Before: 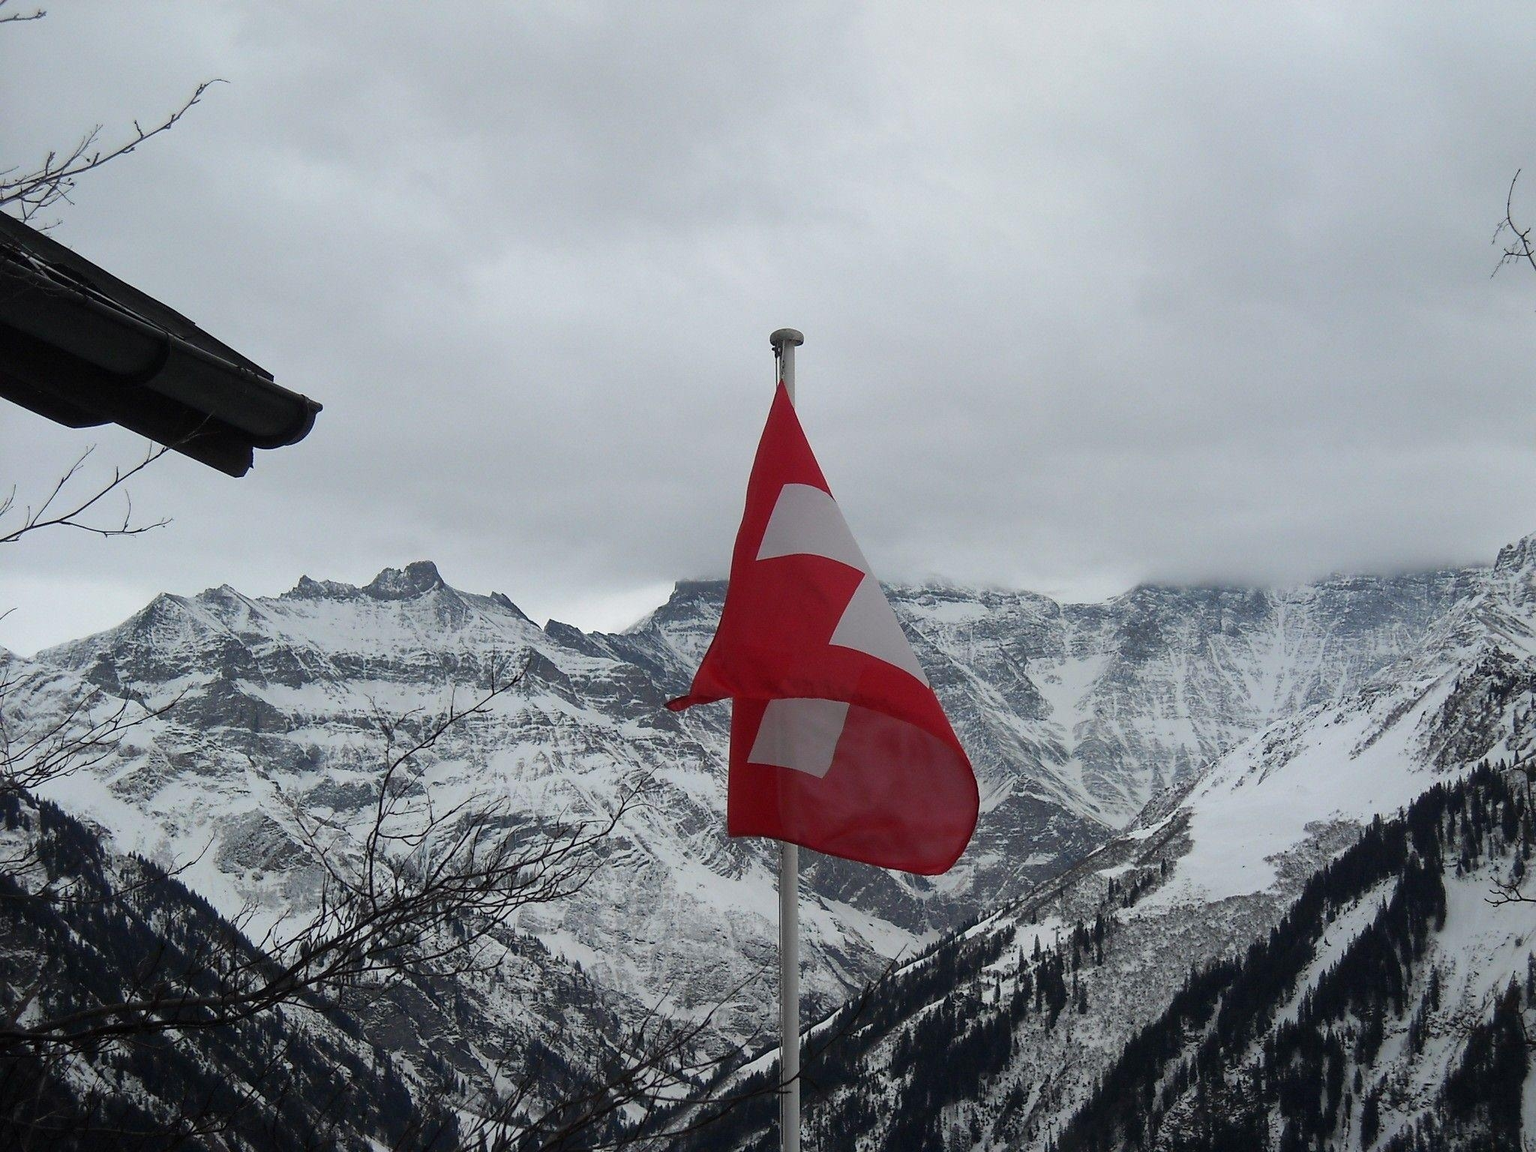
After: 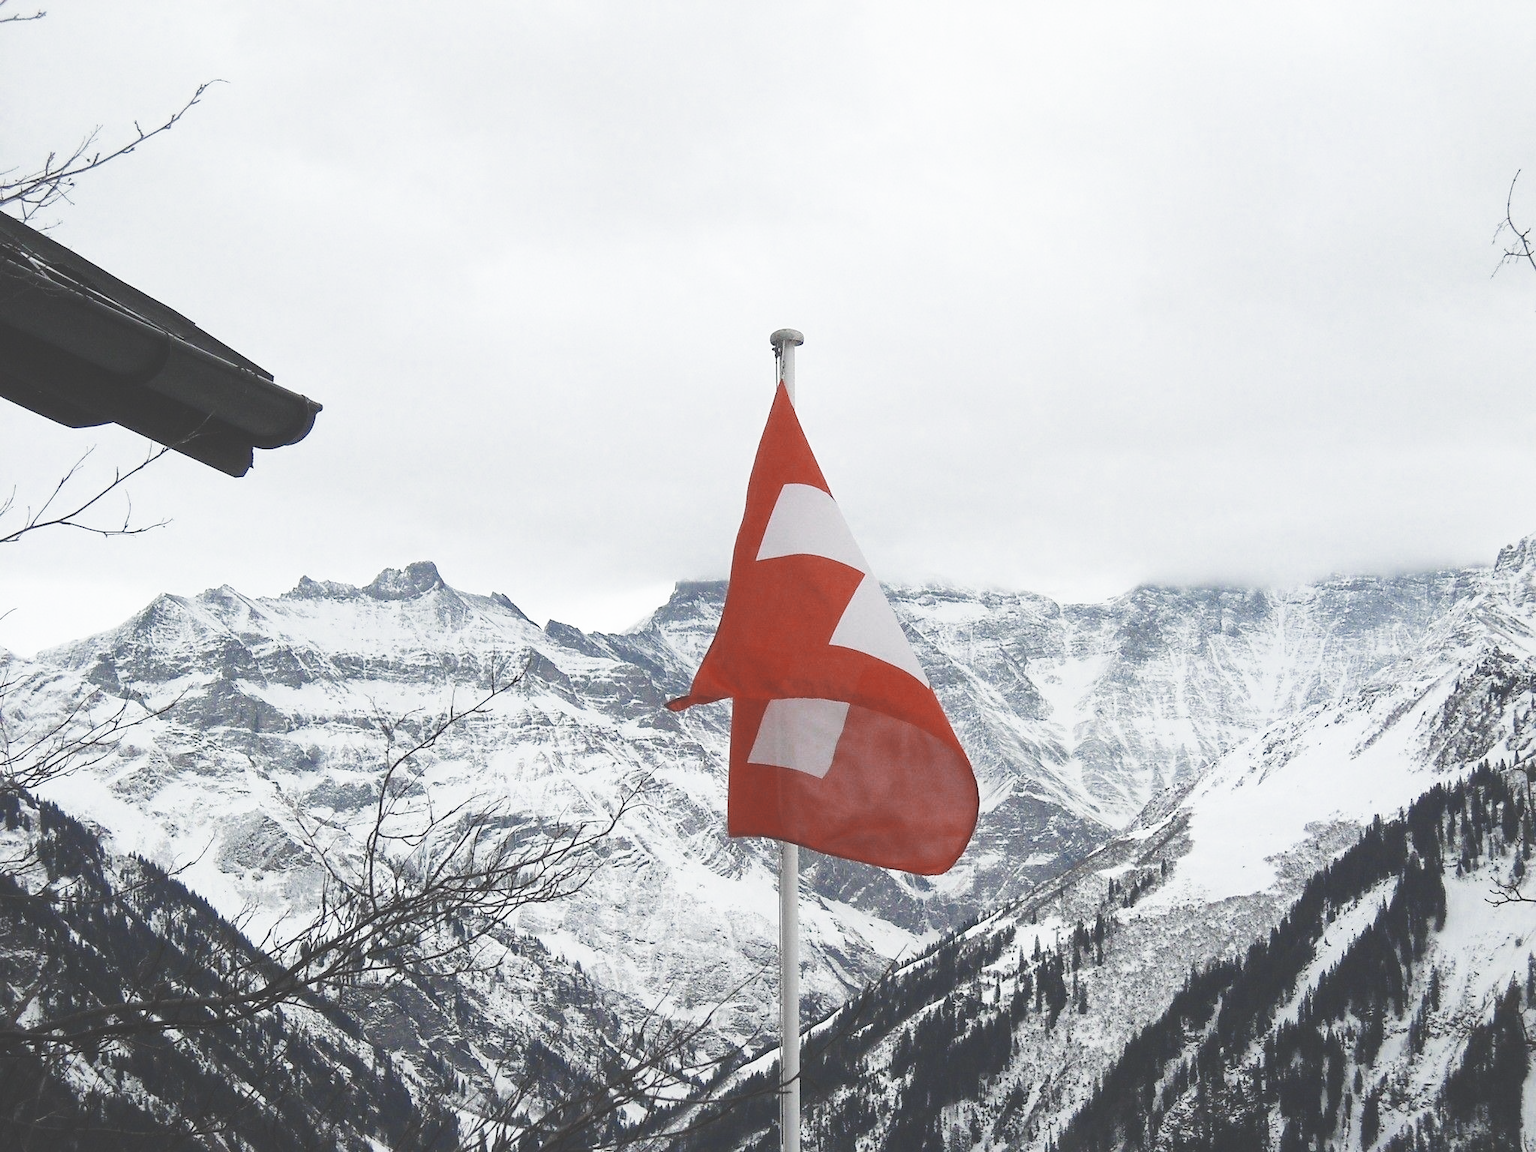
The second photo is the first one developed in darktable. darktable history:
color zones: curves: ch0 [(0, 0.5) (0.125, 0.4) (0.25, 0.5) (0.375, 0.4) (0.5, 0.4) (0.625, 0.35) (0.75, 0.35) (0.875, 0.5)]; ch1 [(0, 0.35) (0.125, 0.45) (0.25, 0.35) (0.375, 0.35) (0.5, 0.35) (0.625, 0.35) (0.75, 0.45) (0.875, 0.35)]; ch2 [(0, 0.6) (0.125, 0.5) (0.25, 0.5) (0.375, 0.6) (0.5, 0.6) (0.625, 0.5) (0.75, 0.5) (0.875, 0.5)]
exposure: black level correction -0.03, compensate exposure bias true, compensate highlight preservation false
base curve: curves: ch0 [(0, 0.003) (0.001, 0.002) (0.006, 0.004) (0.02, 0.022) (0.048, 0.086) (0.094, 0.234) (0.162, 0.431) (0.258, 0.629) (0.385, 0.8) (0.548, 0.918) (0.751, 0.988) (1, 1)], preserve colors none
